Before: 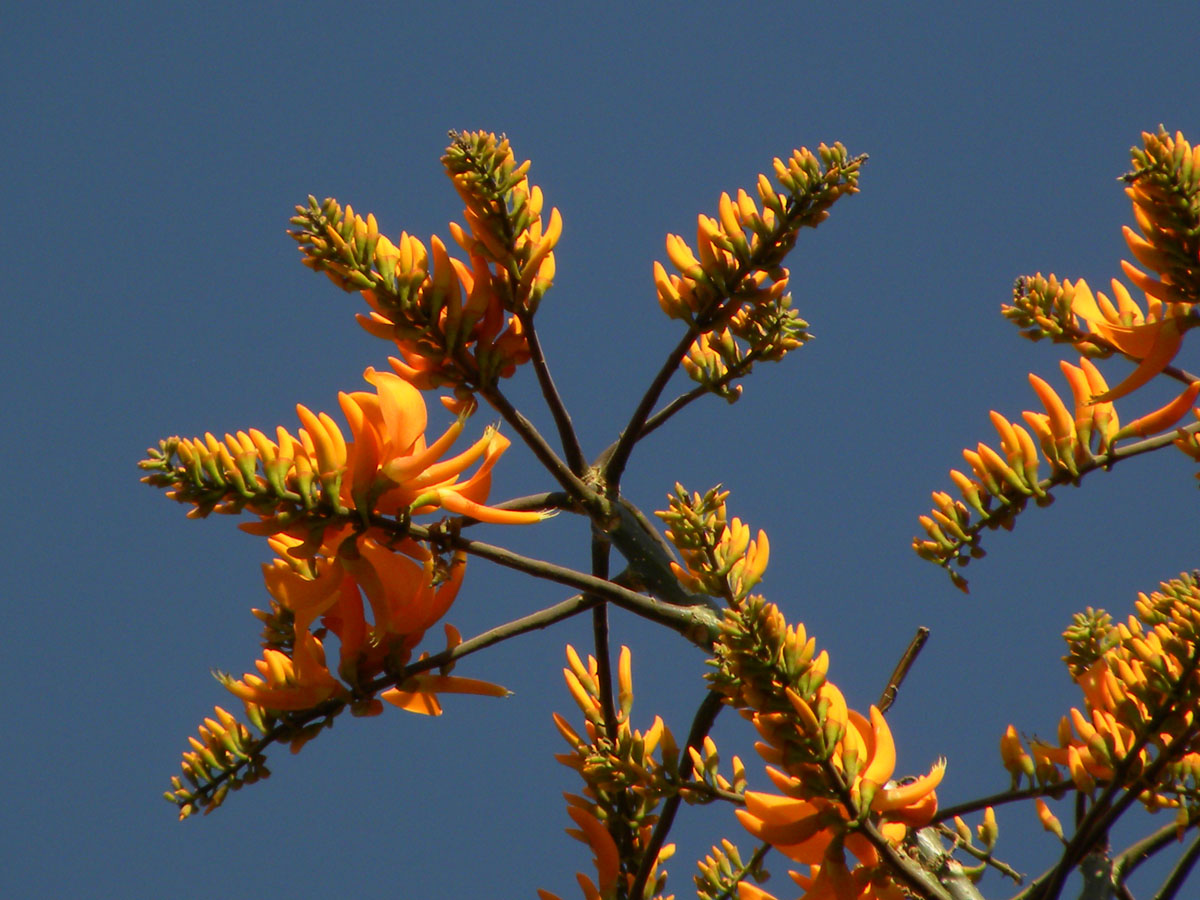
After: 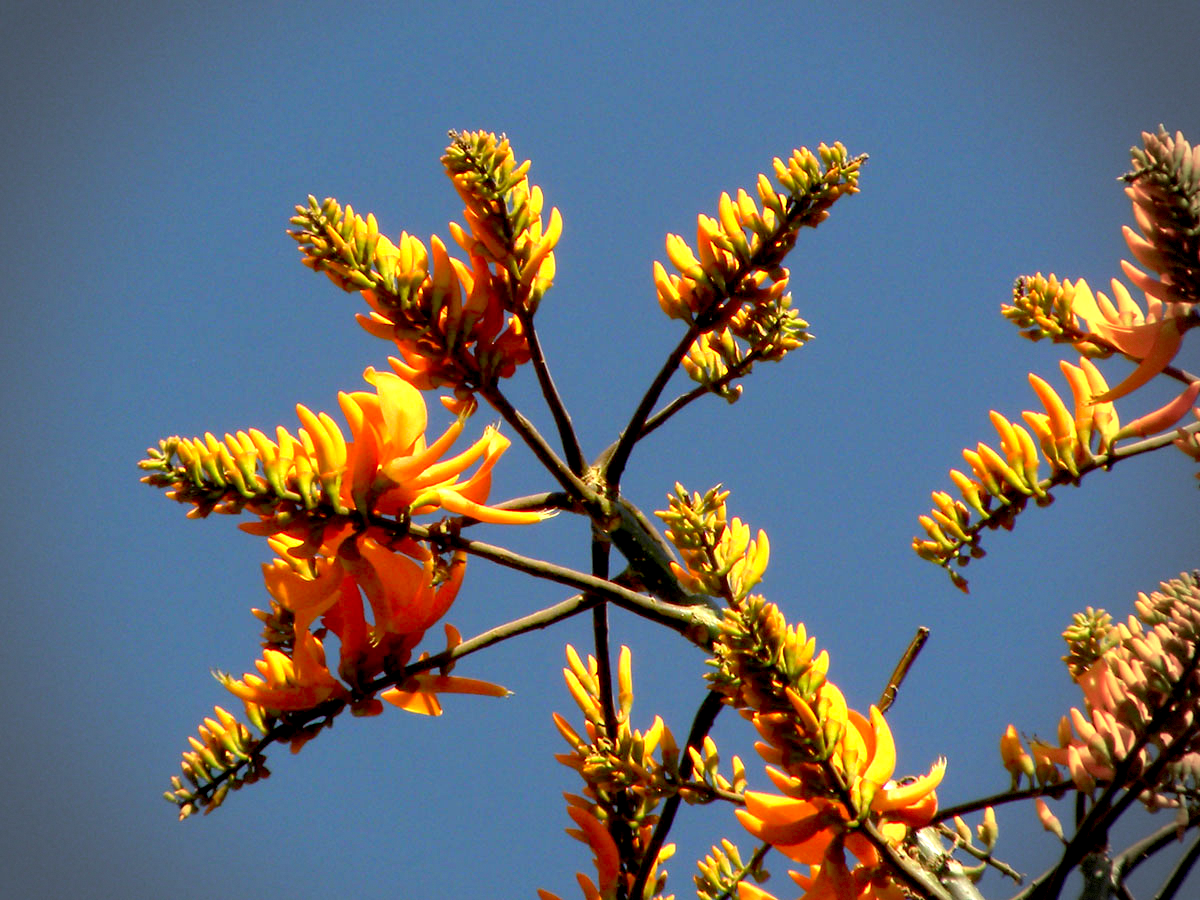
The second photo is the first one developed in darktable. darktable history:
vignetting: fall-off start 71.73%, dithering 8-bit output
exposure: black level correction 0.011, exposure 1.075 EV, compensate highlight preservation false
